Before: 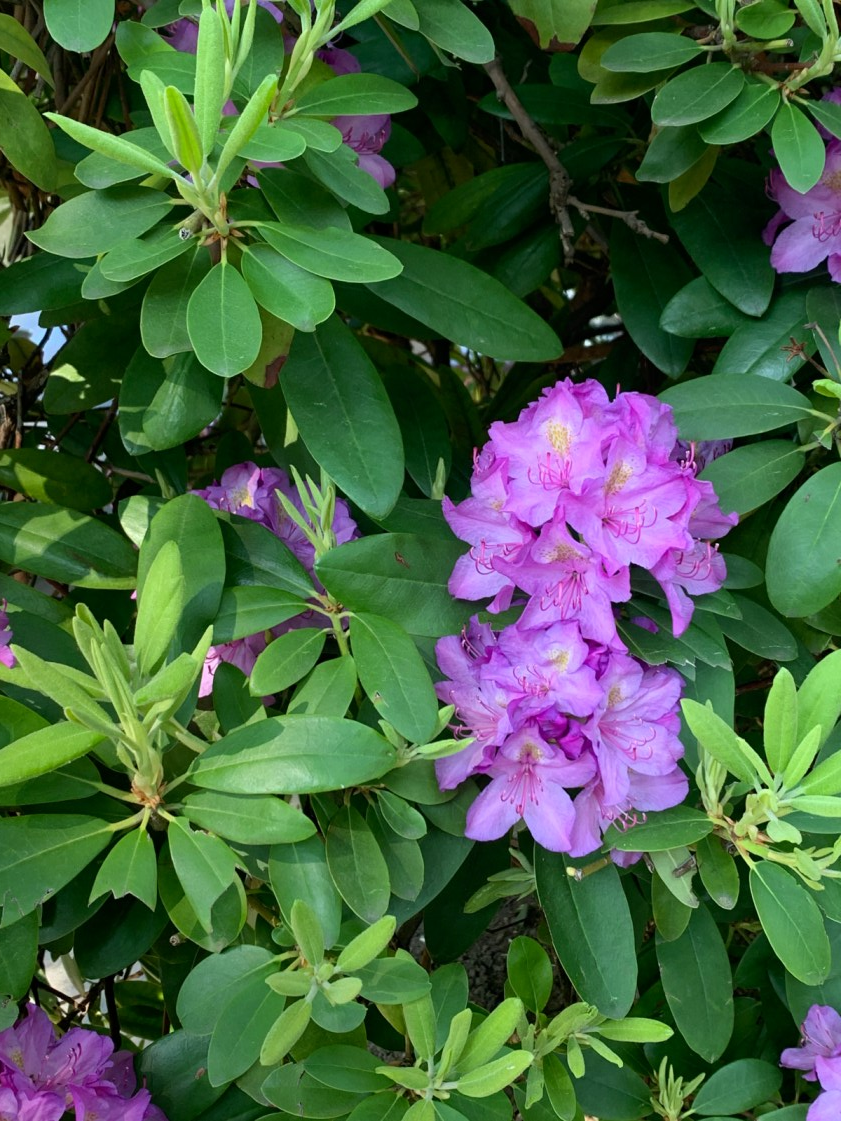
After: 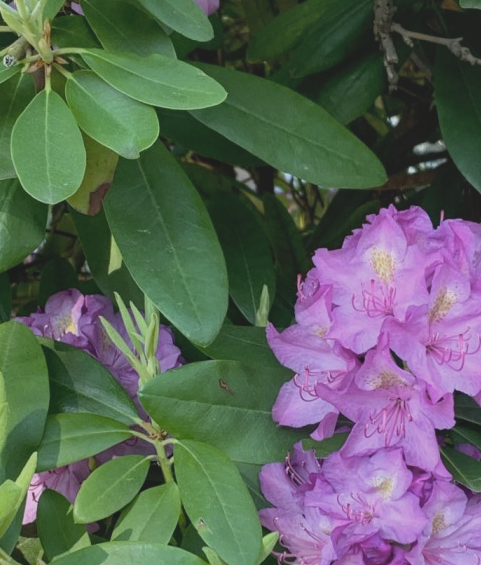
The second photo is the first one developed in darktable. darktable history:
crop: left 20.932%, top 15.471%, right 21.848%, bottom 34.081%
local contrast: on, module defaults
color balance: output saturation 120%
contrast brightness saturation: contrast -0.26, saturation -0.43
